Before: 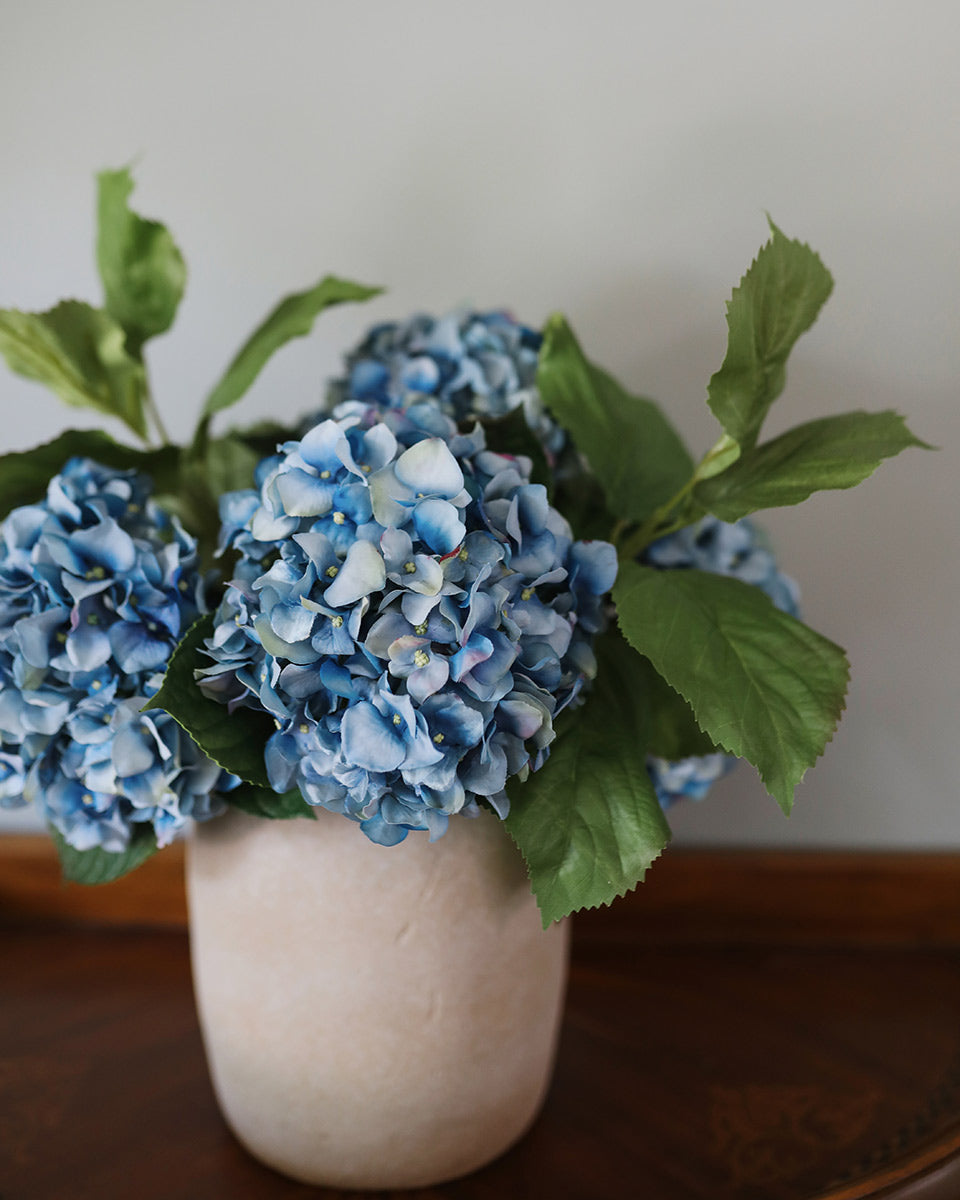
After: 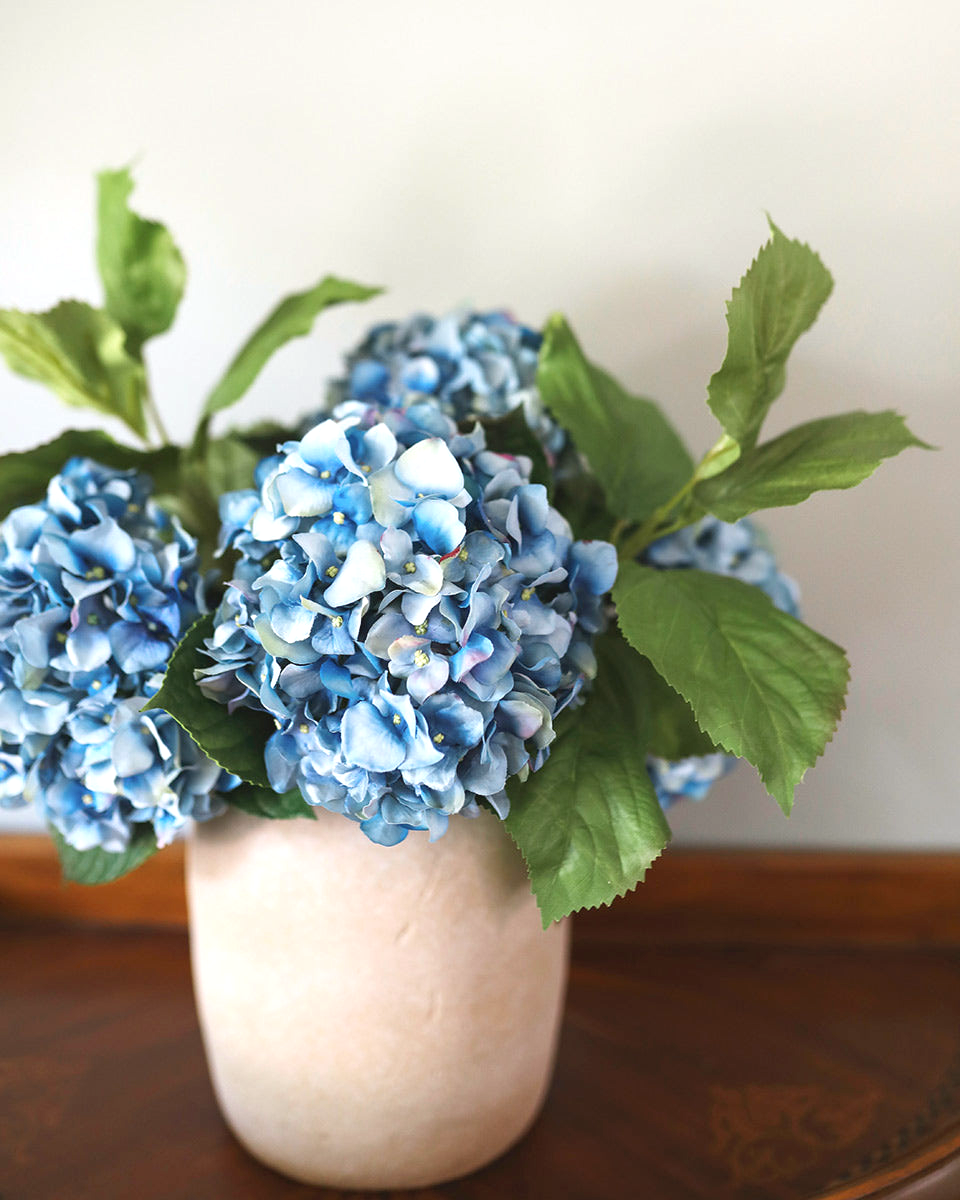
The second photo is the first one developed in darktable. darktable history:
exposure: black level correction 0.001, exposure 1.129 EV, compensate exposure bias true, compensate highlight preservation false
contrast brightness saturation: contrast -0.11
white balance: red 1.009, blue 0.985
